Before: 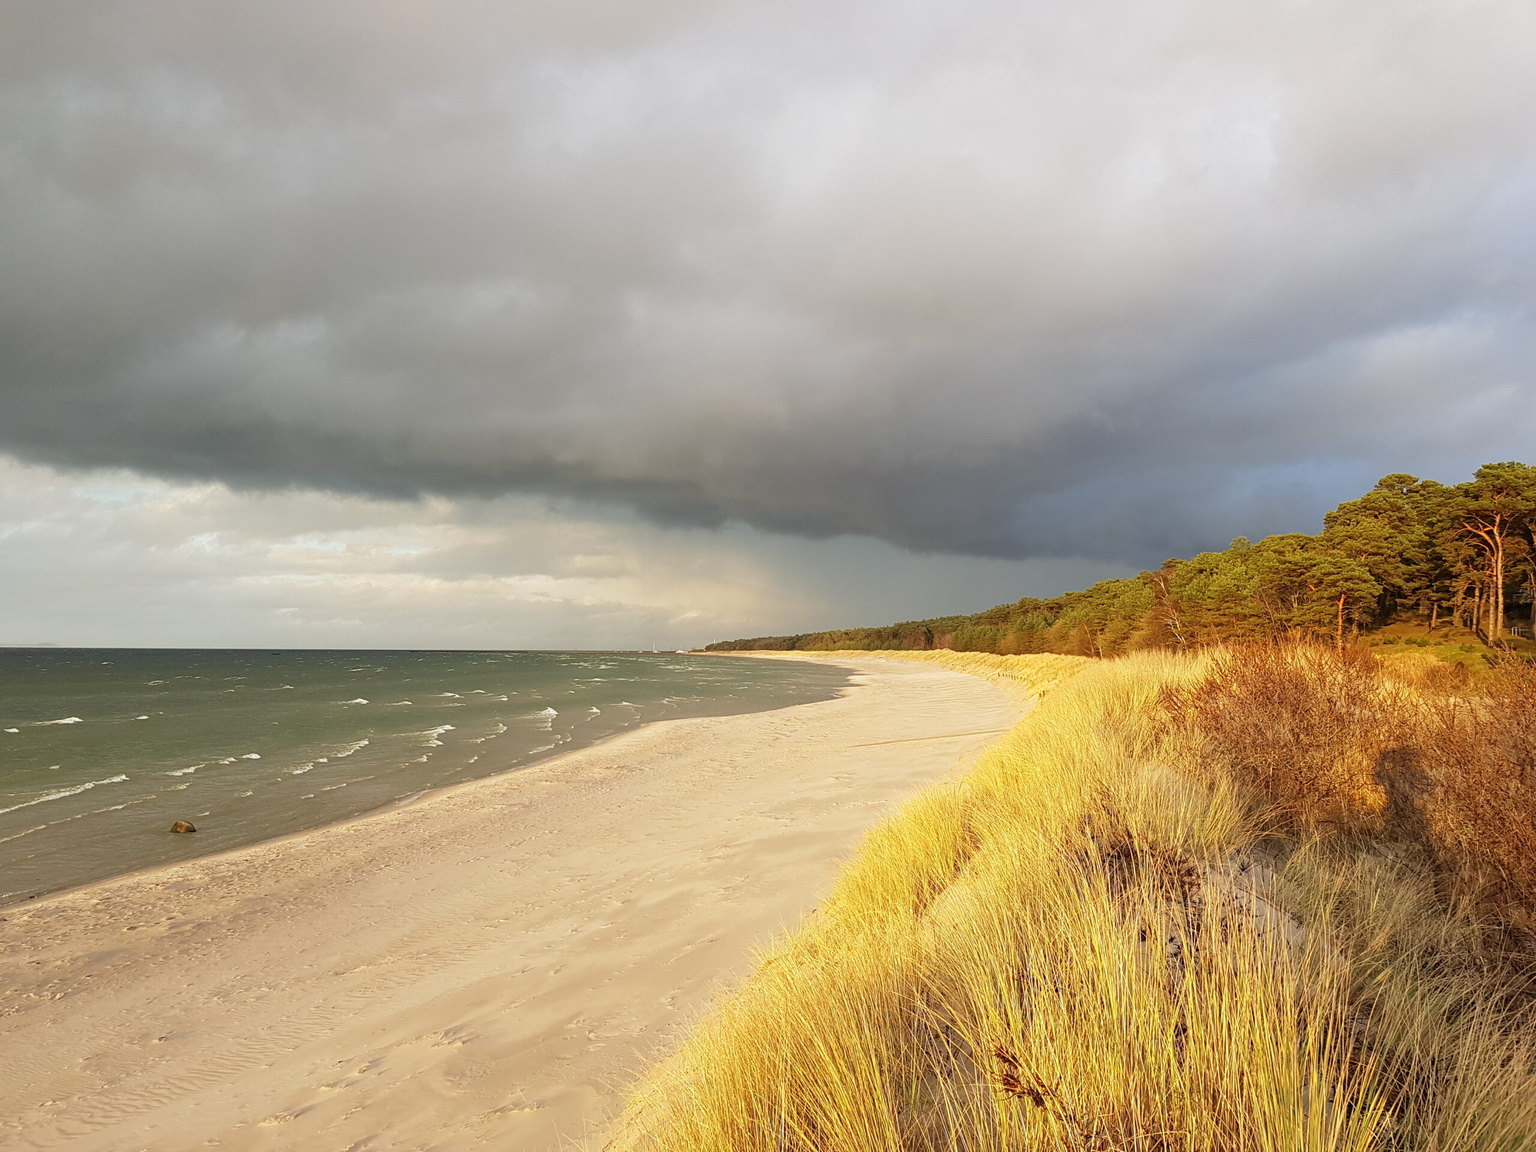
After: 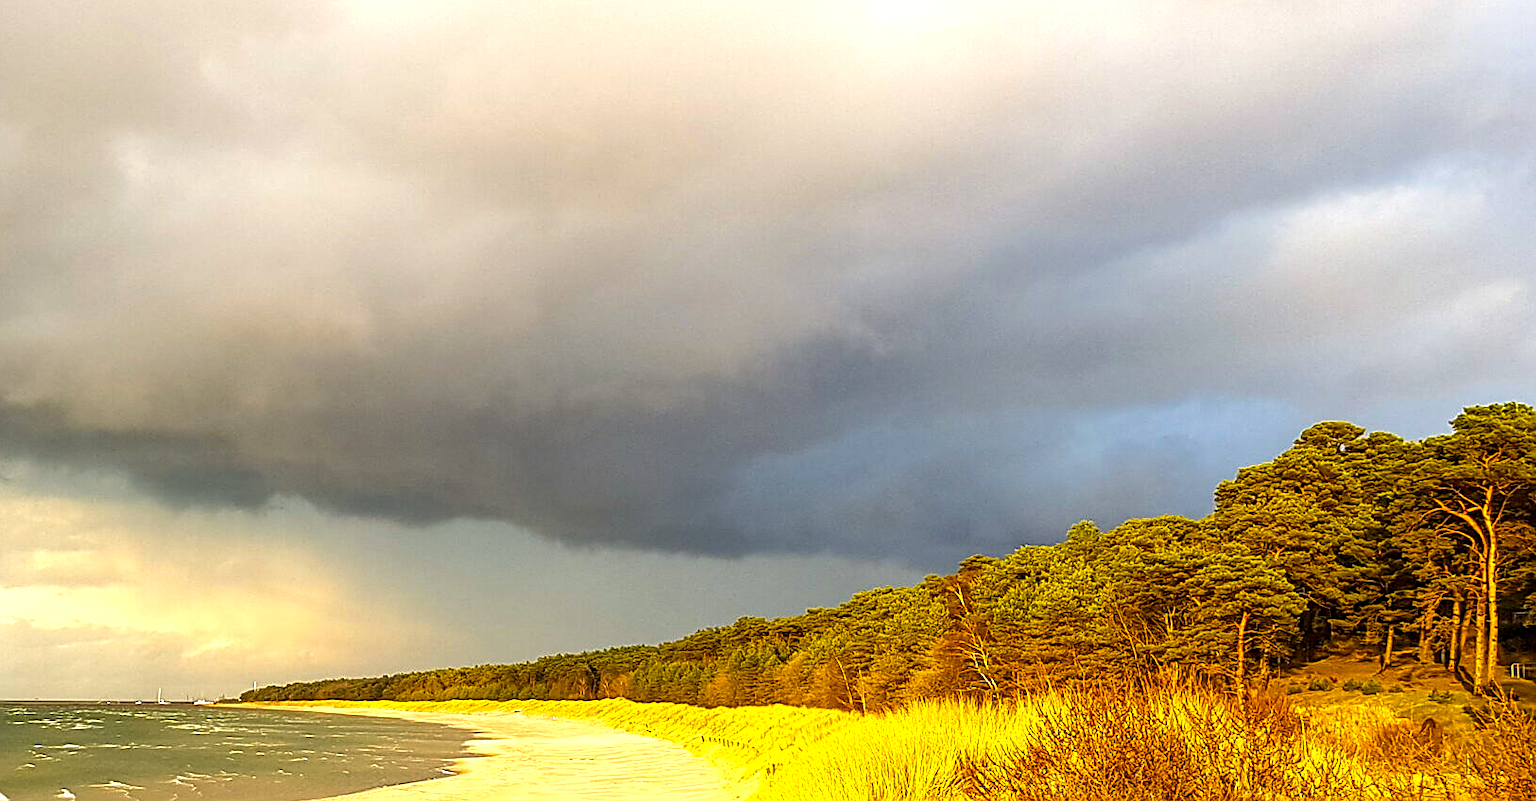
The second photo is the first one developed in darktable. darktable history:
exposure: compensate exposure bias true, compensate highlight preservation false
local contrast: detail 130%
color balance rgb: highlights gain › chroma 3.043%, highlights gain › hue 77.47°, perceptual saturation grading › global saturation 30.002%, perceptual brilliance grading › global brilliance -4.964%, perceptual brilliance grading › highlights 25.016%, perceptual brilliance grading › mid-tones 7.39%, perceptual brilliance grading › shadows -5.112%, global vibrance 39.516%
crop: left 36.002%, top 17.91%, right 0.483%, bottom 37.873%
sharpen: amount 0.591
